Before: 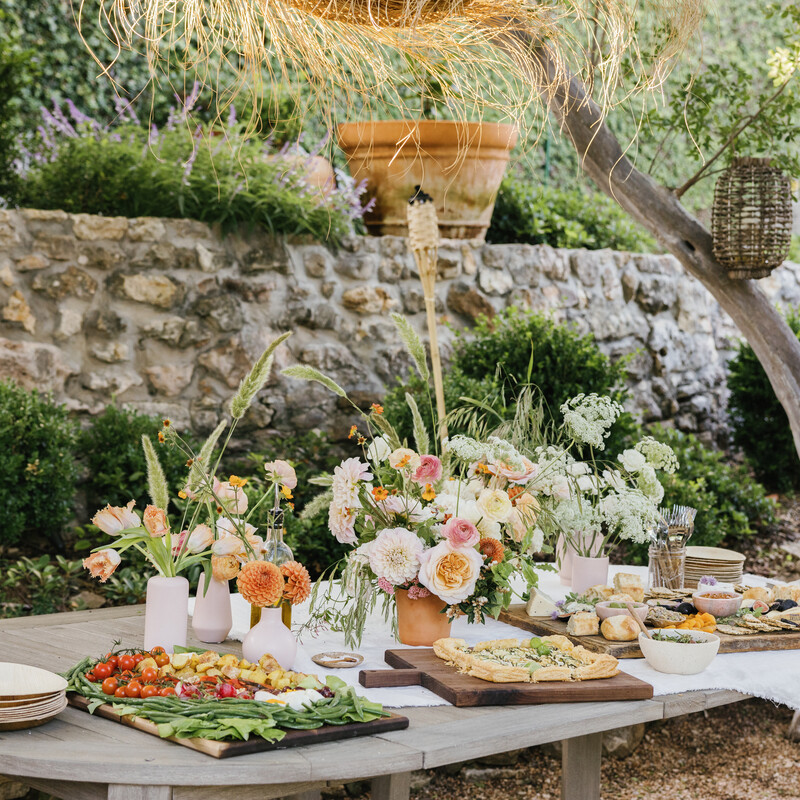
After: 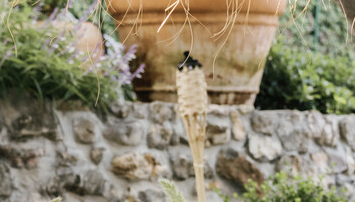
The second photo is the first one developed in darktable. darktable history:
crop: left 28.956%, top 16.869%, right 26.611%, bottom 57.822%
shadows and highlights: highlights 71.14, soften with gaussian
contrast brightness saturation: contrast 0.056, brightness -0.015, saturation -0.236
